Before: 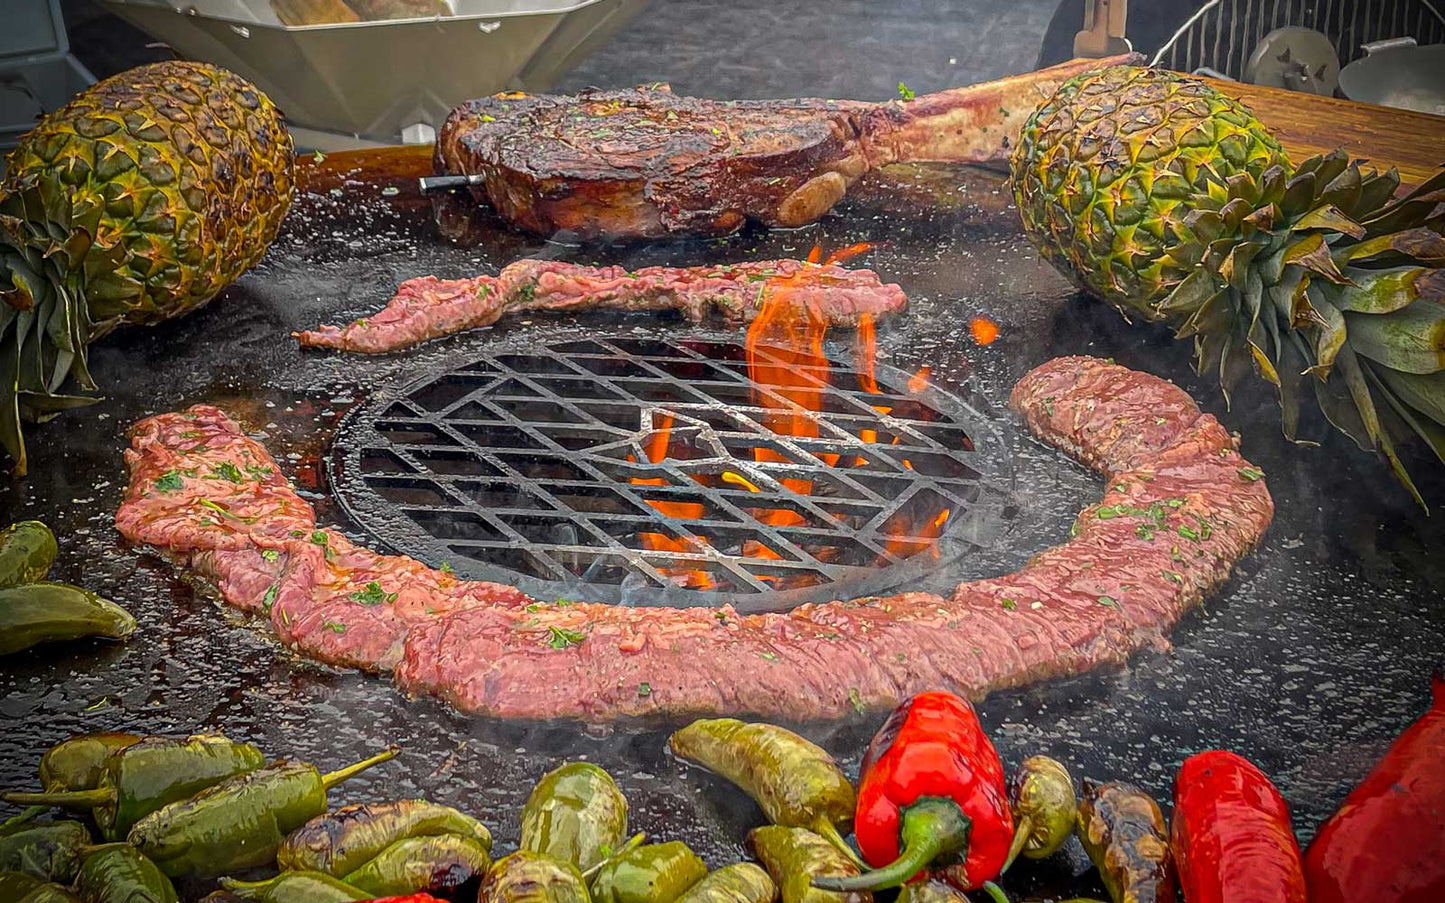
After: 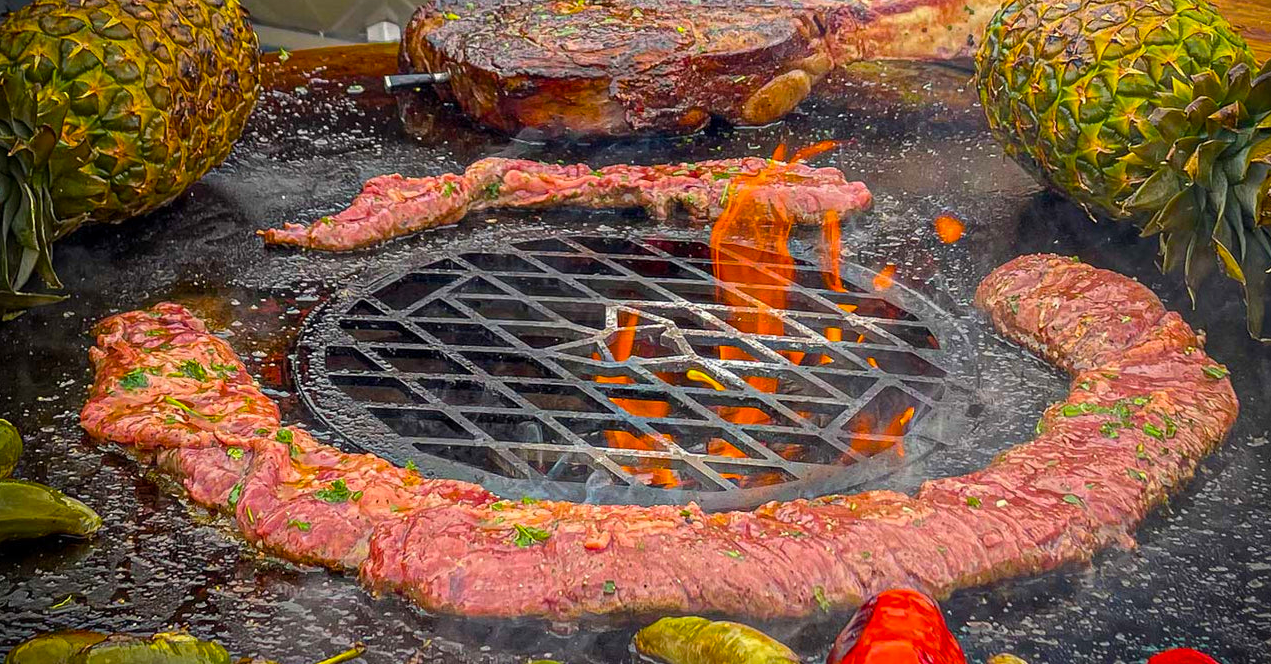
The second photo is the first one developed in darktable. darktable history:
color balance rgb: perceptual saturation grading › global saturation 25%, global vibrance 20%
crop and rotate: left 2.425%, top 11.305%, right 9.6%, bottom 15.08%
